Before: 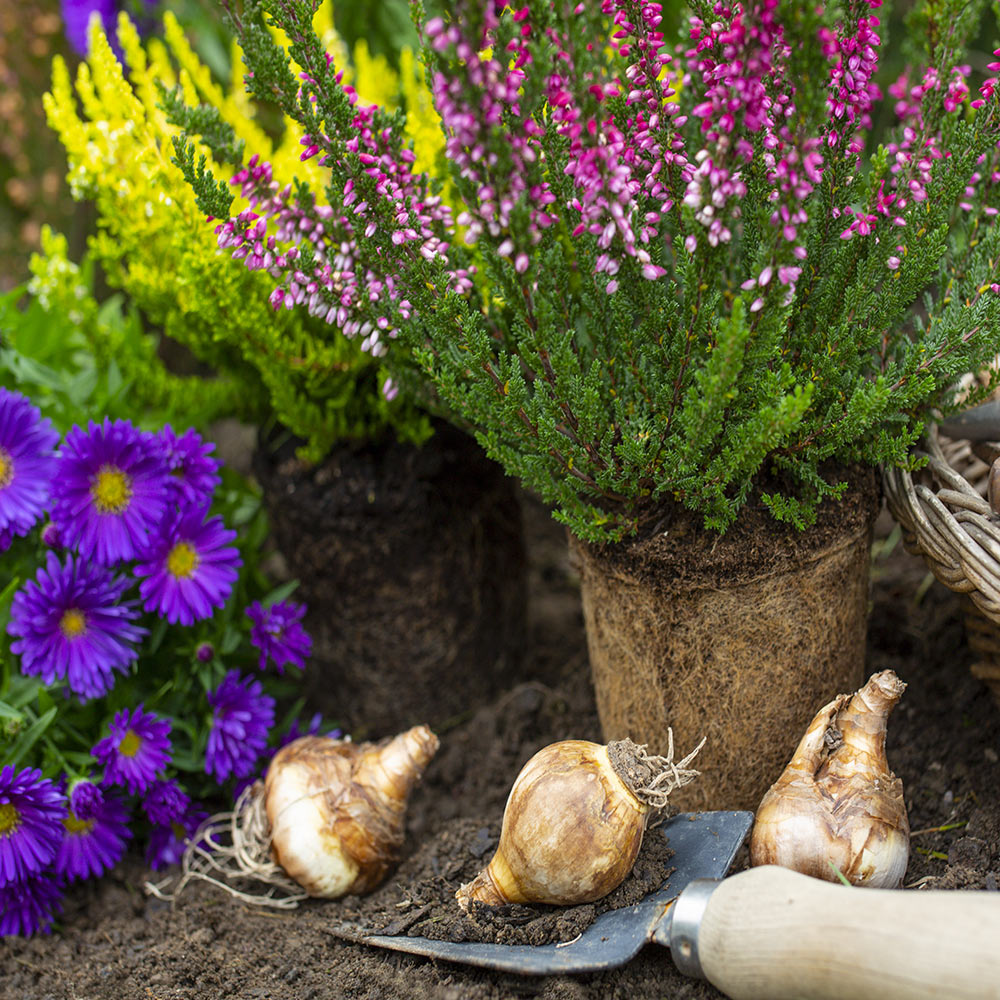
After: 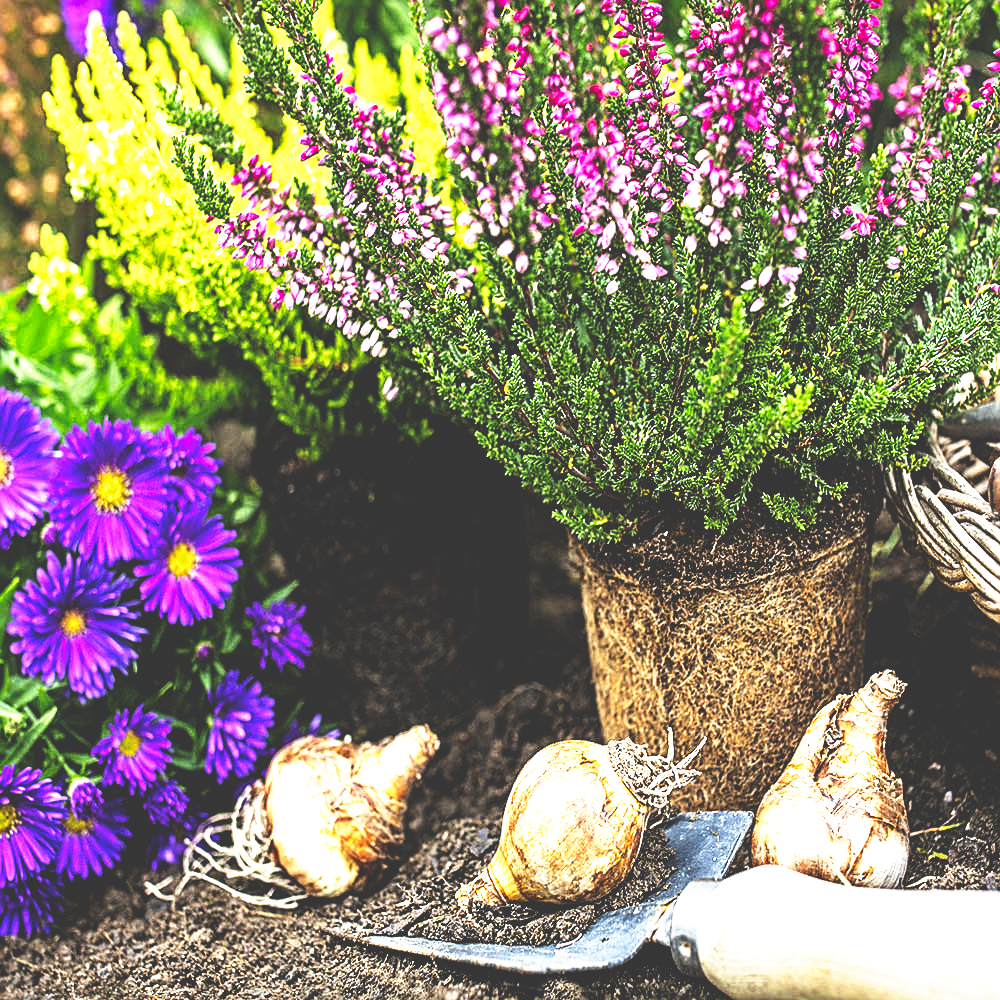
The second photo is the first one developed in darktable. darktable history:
sharpen: on, module defaults
tone equalizer: -8 EV -1.1 EV, -7 EV -0.987 EV, -6 EV -0.869 EV, -5 EV -0.595 EV, -3 EV 0.609 EV, -2 EV 0.869 EV, -1 EV 0.997 EV, +0 EV 1.07 EV
base curve: curves: ch0 [(0, 0.036) (0.007, 0.037) (0.604, 0.887) (1, 1)], preserve colors none
contrast equalizer: octaves 7, y [[0.502, 0.517, 0.543, 0.576, 0.611, 0.631], [0.5 ×6], [0.5 ×6], [0 ×6], [0 ×6]]
